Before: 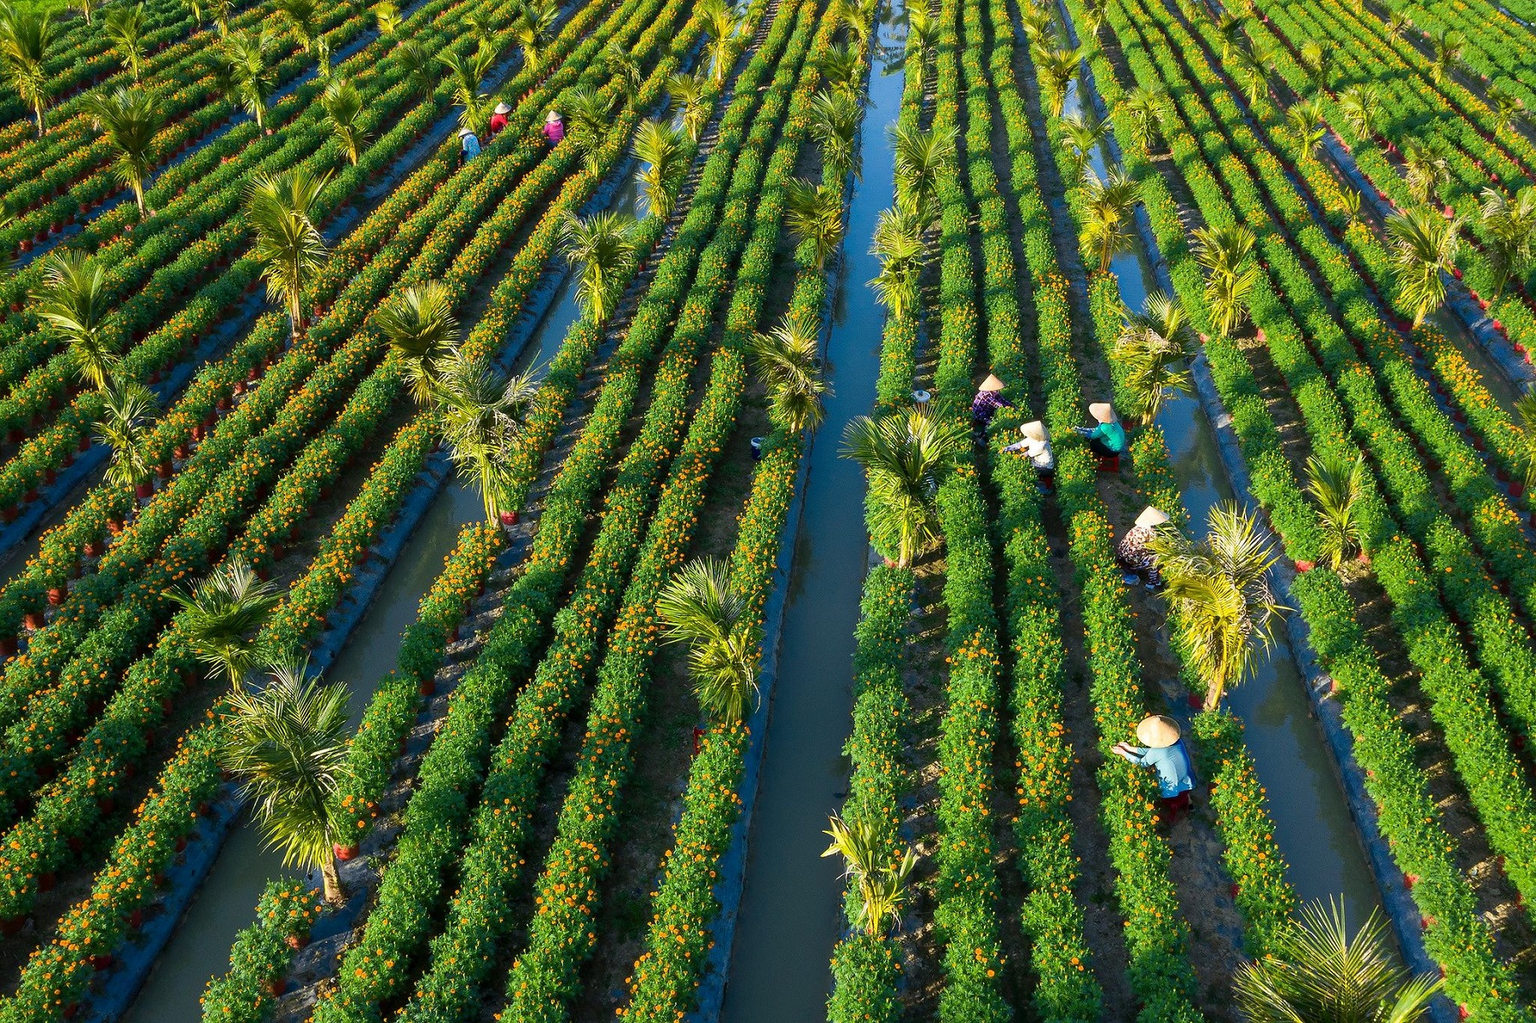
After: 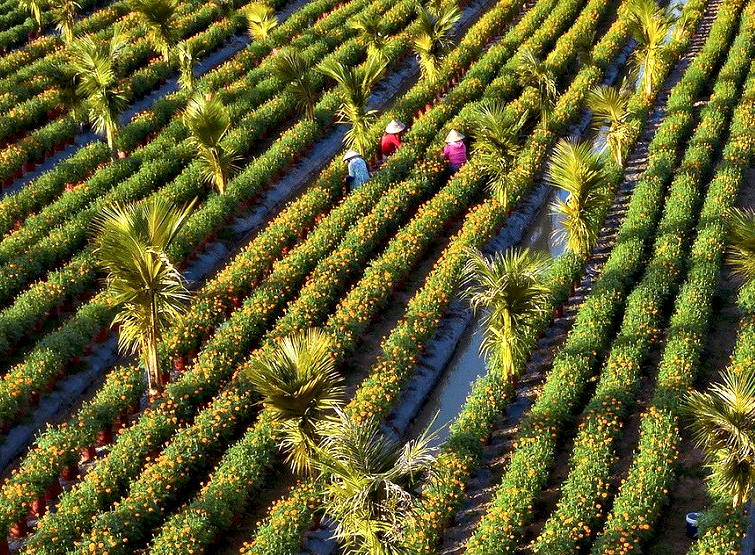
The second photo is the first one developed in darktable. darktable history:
crop and rotate: left 10.817%, top 0.062%, right 47.194%, bottom 53.626%
contrast equalizer: y [[0.586, 0.584, 0.576, 0.565, 0.552, 0.539], [0.5 ×6], [0.97, 0.959, 0.919, 0.859, 0.789, 0.717], [0 ×6], [0 ×6]]
rgb levels: mode RGB, independent channels, levels [[0, 0.474, 1], [0, 0.5, 1], [0, 0.5, 1]]
